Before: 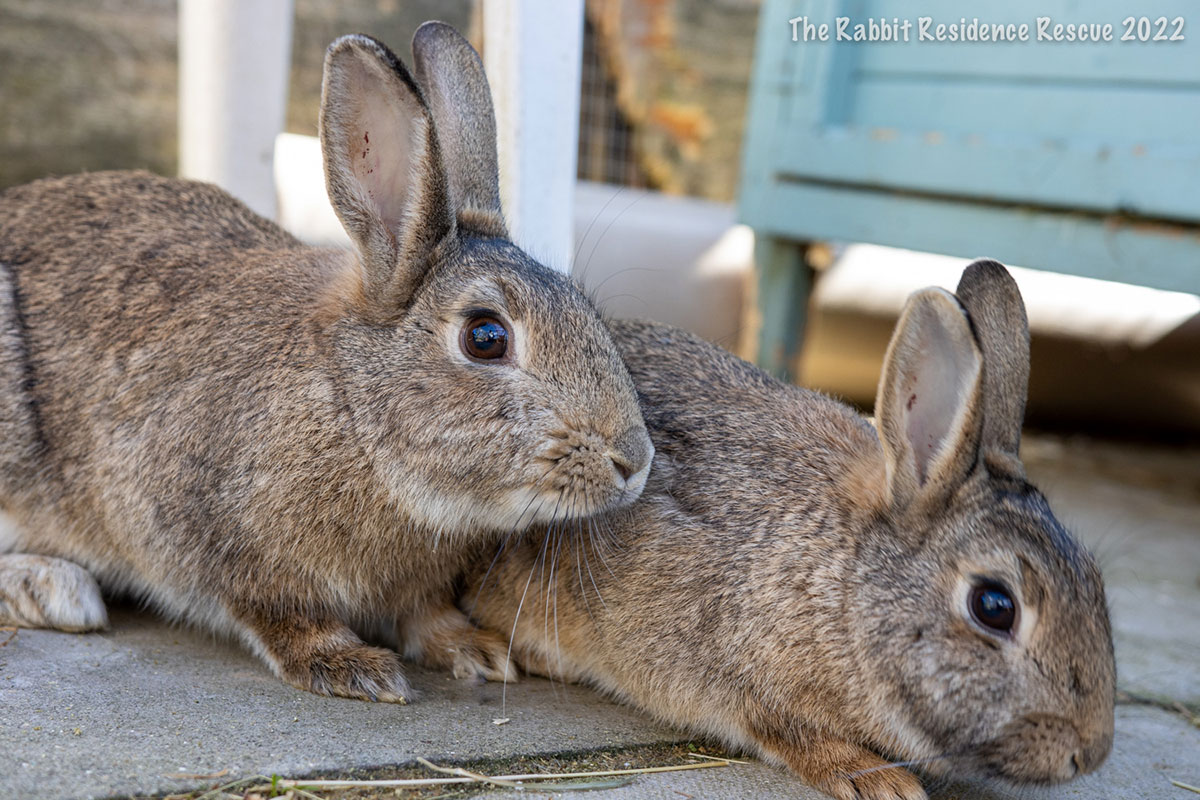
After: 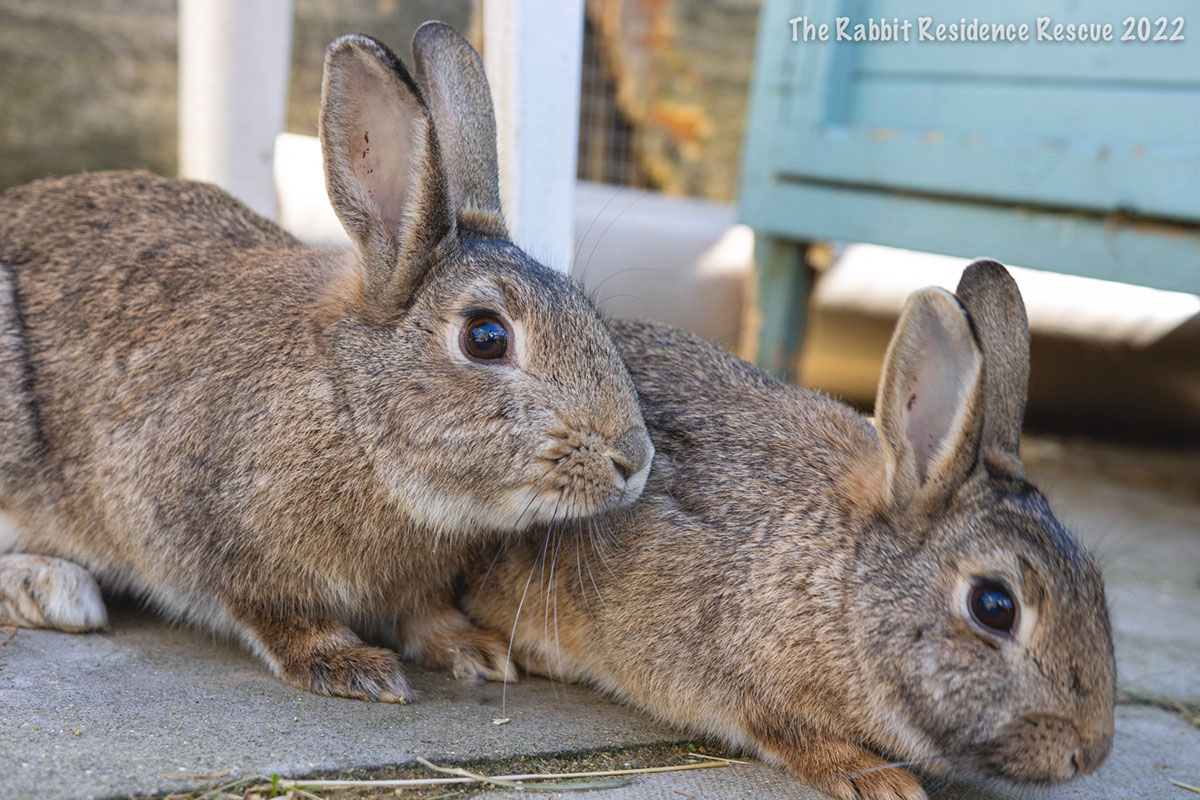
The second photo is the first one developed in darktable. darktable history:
color balance rgb: highlights gain › chroma 0.199%, highlights gain › hue 332.12°, global offset › luminance 0.714%, linear chroma grading › global chroma 0.411%, perceptual saturation grading › global saturation -0.382%, global vibrance 20%
